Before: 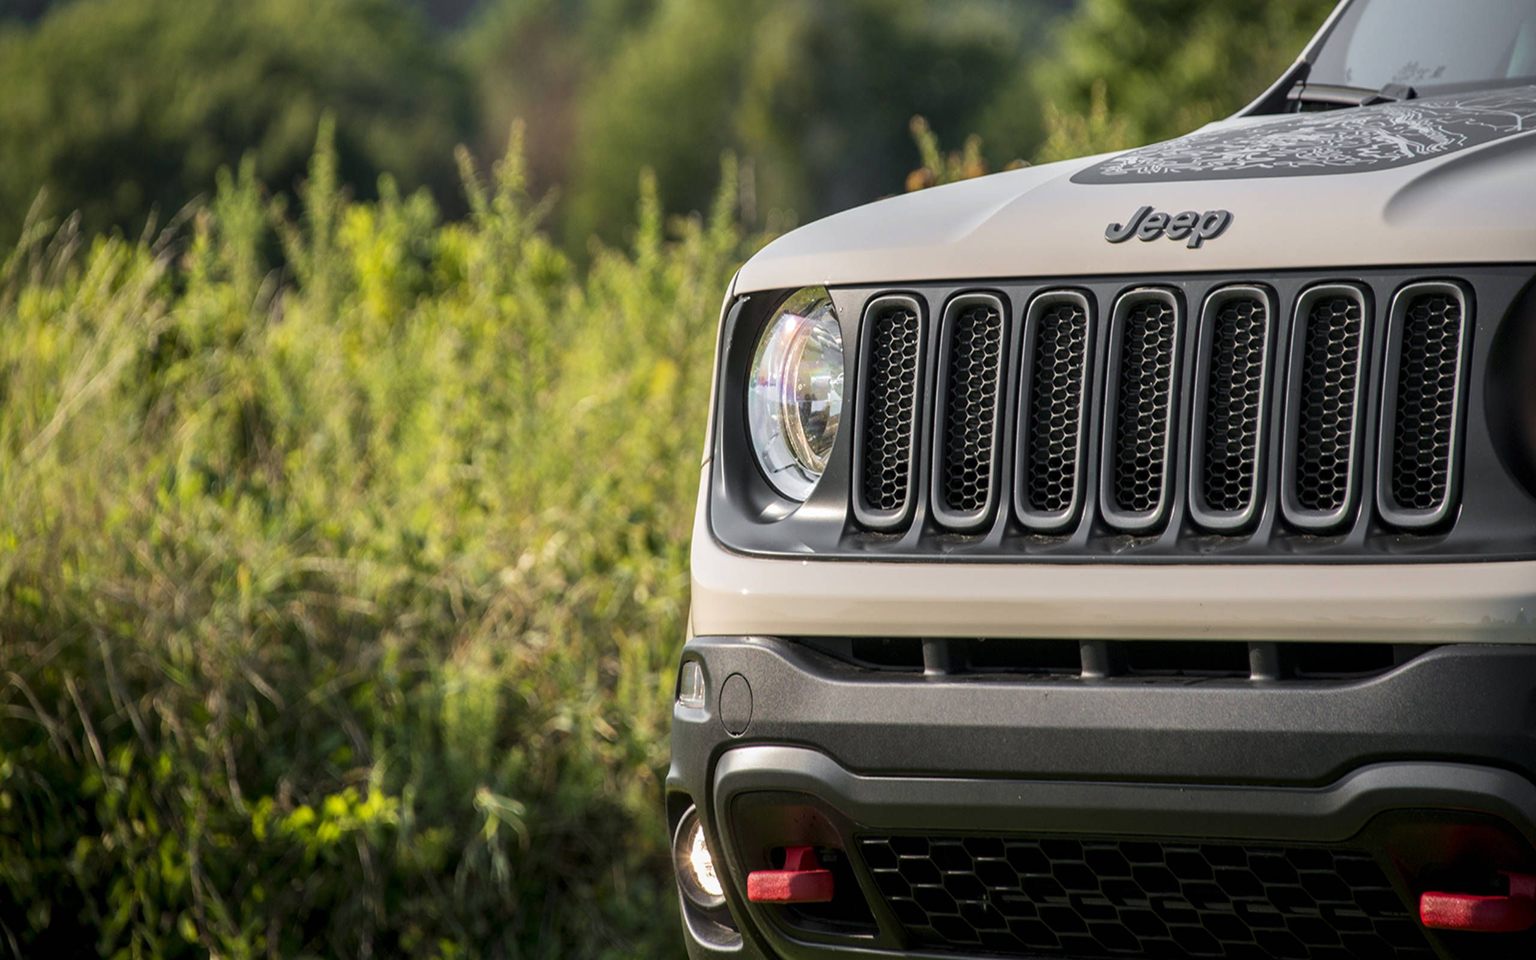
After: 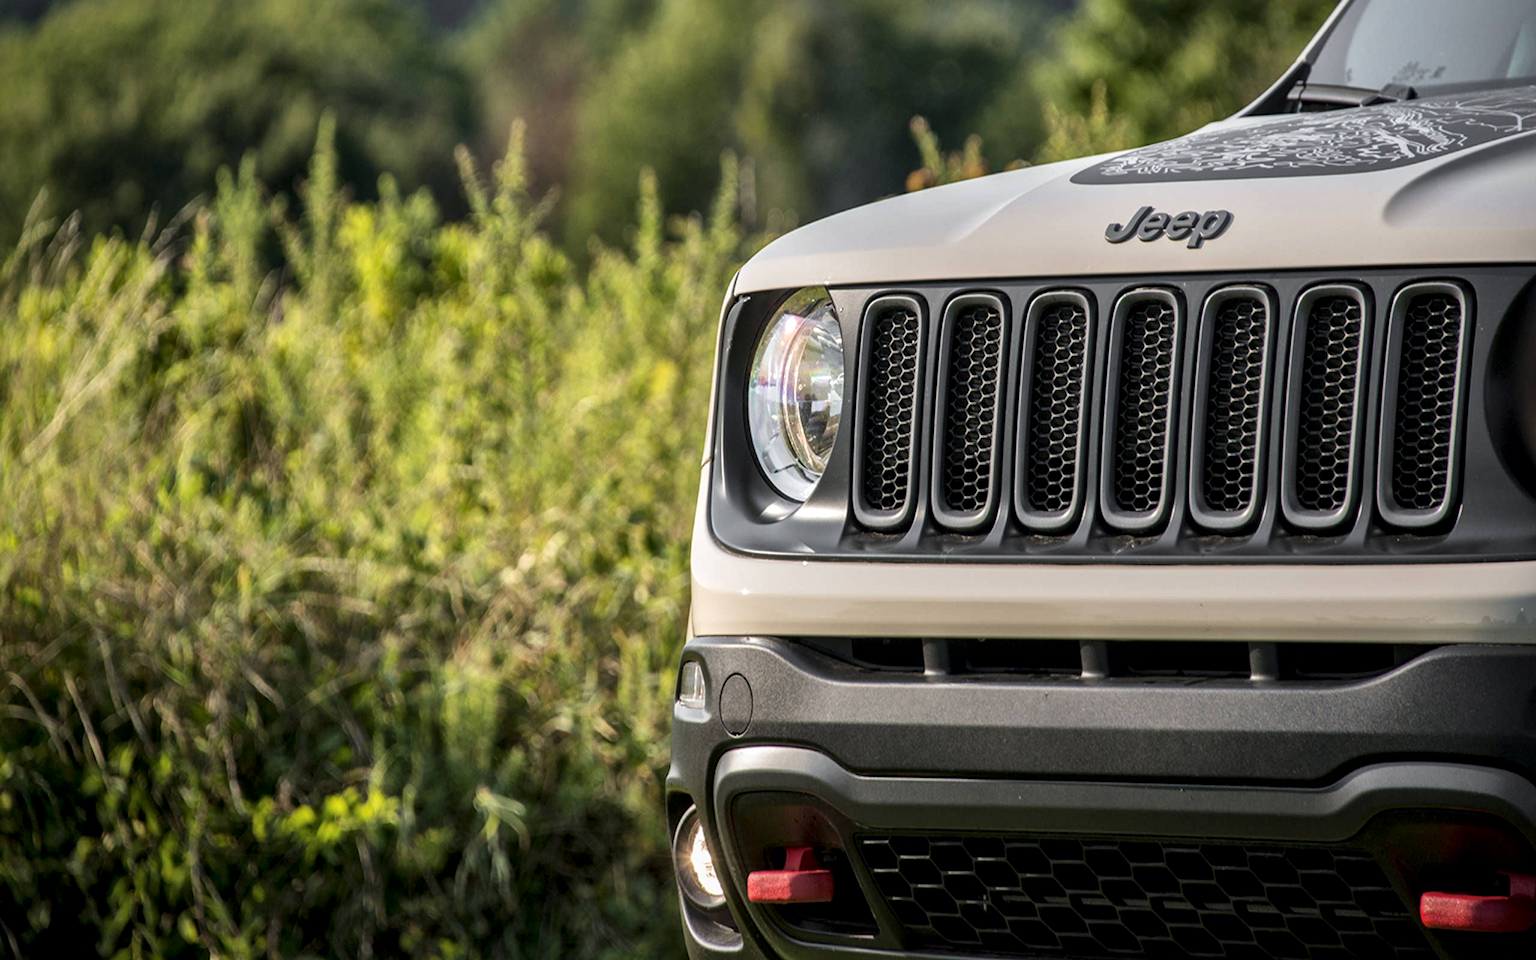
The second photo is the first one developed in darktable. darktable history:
local contrast: mode bilateral grid, contrast 19, coarseness 49, detail 149%, midtone range 0.2
